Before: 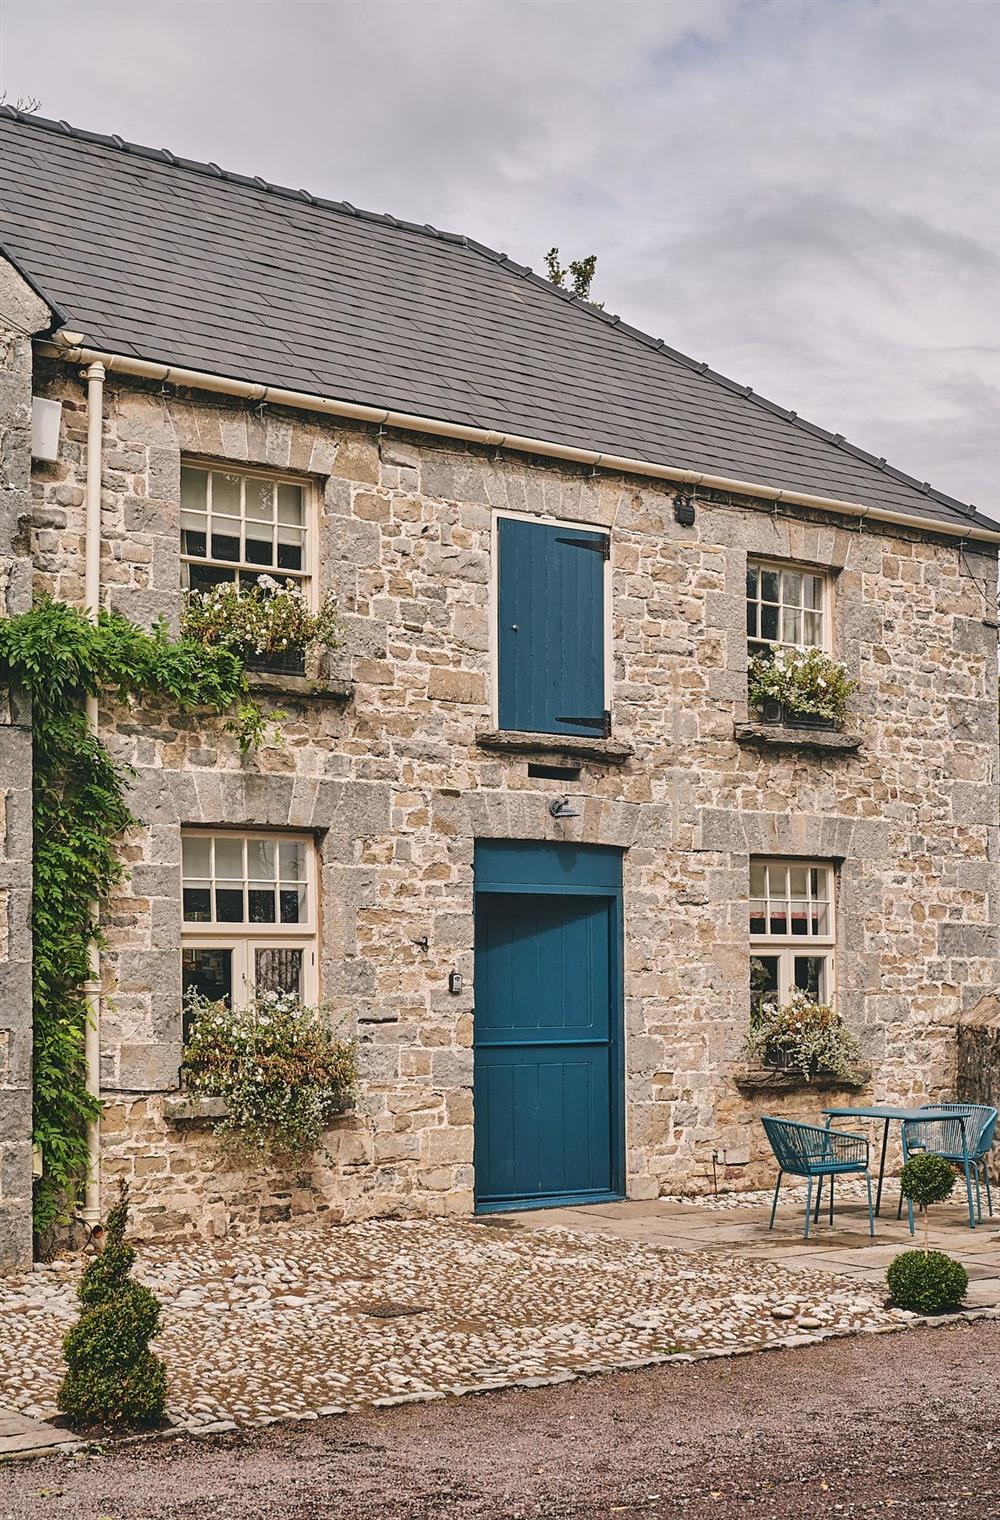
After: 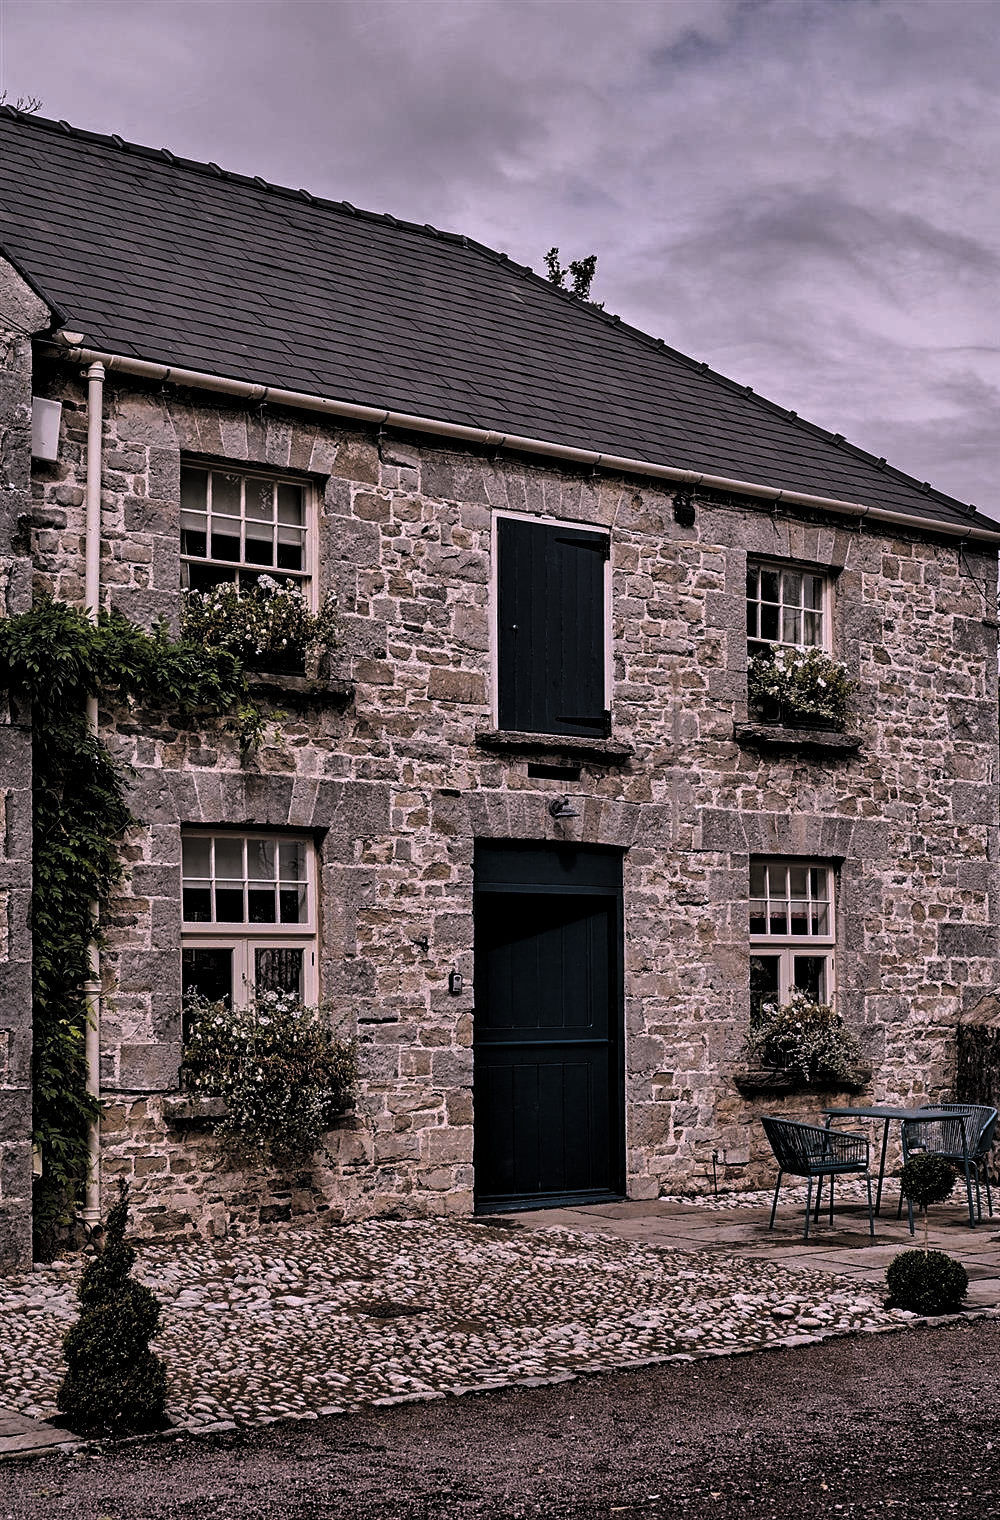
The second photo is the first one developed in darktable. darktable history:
white balance: red 1.066, blue 1.119
levels: mode automatic, black 8.58%, gray 59.42%, levels [0, 0.445, 1]
